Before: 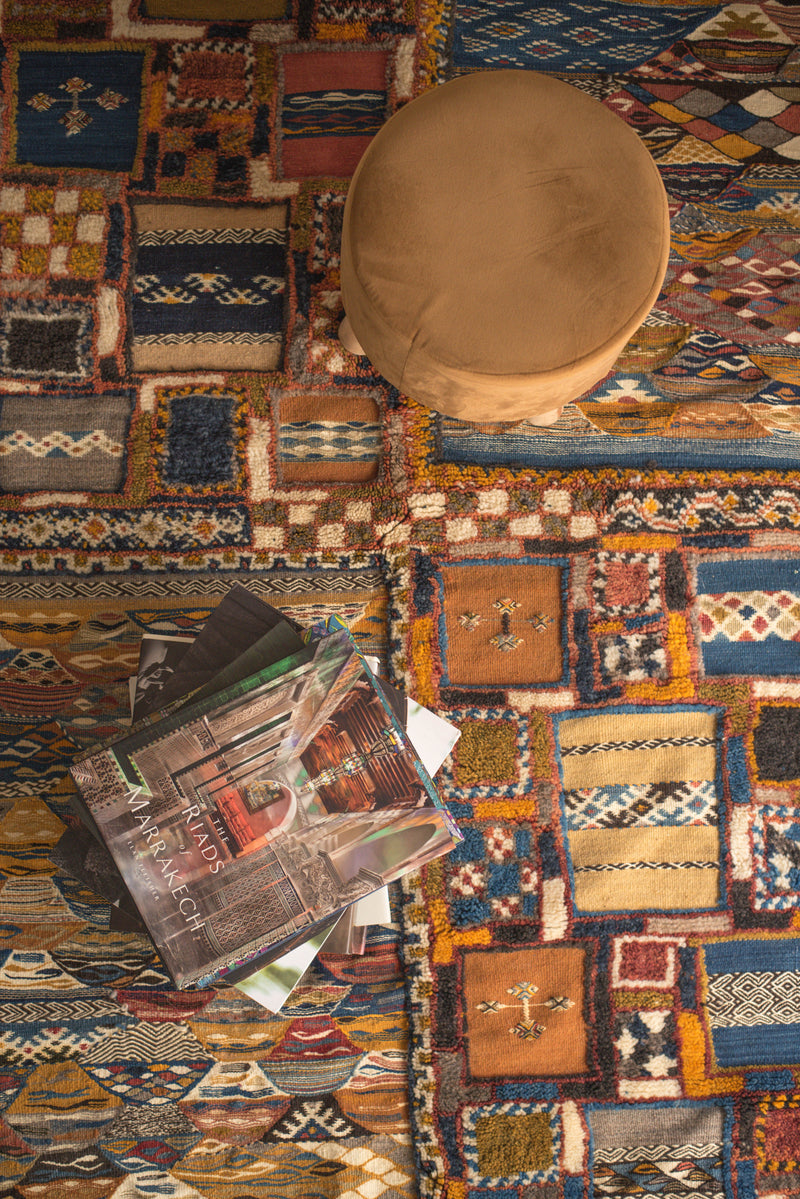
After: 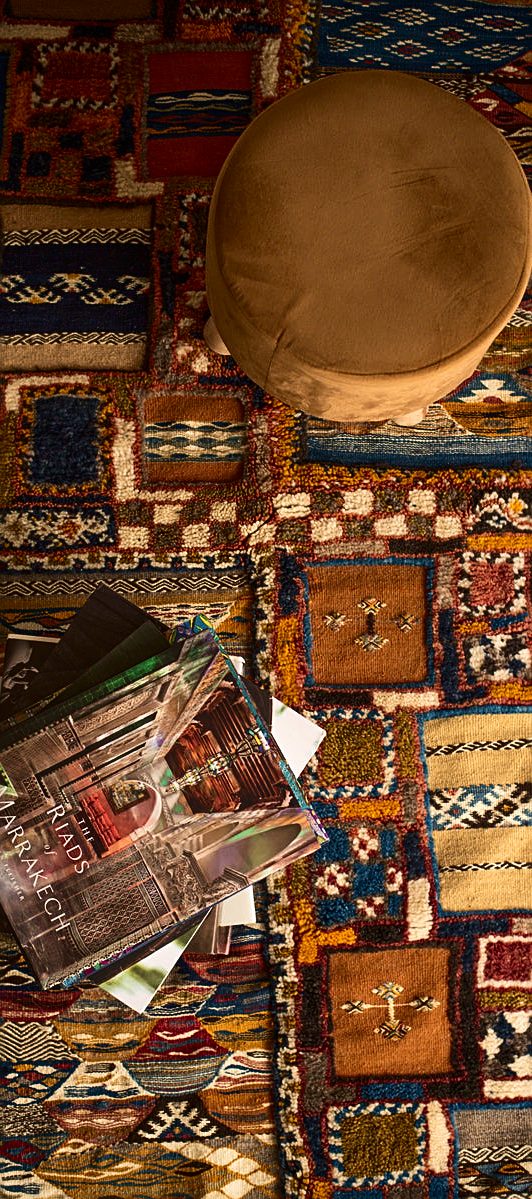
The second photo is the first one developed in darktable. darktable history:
crop: left 16.899%, right 16.556%
velvia: strength 30%
sharpen: on, module defaults
contrast brightness saturation: contrast 0.19, brightness -0.24, saturation 0.11
